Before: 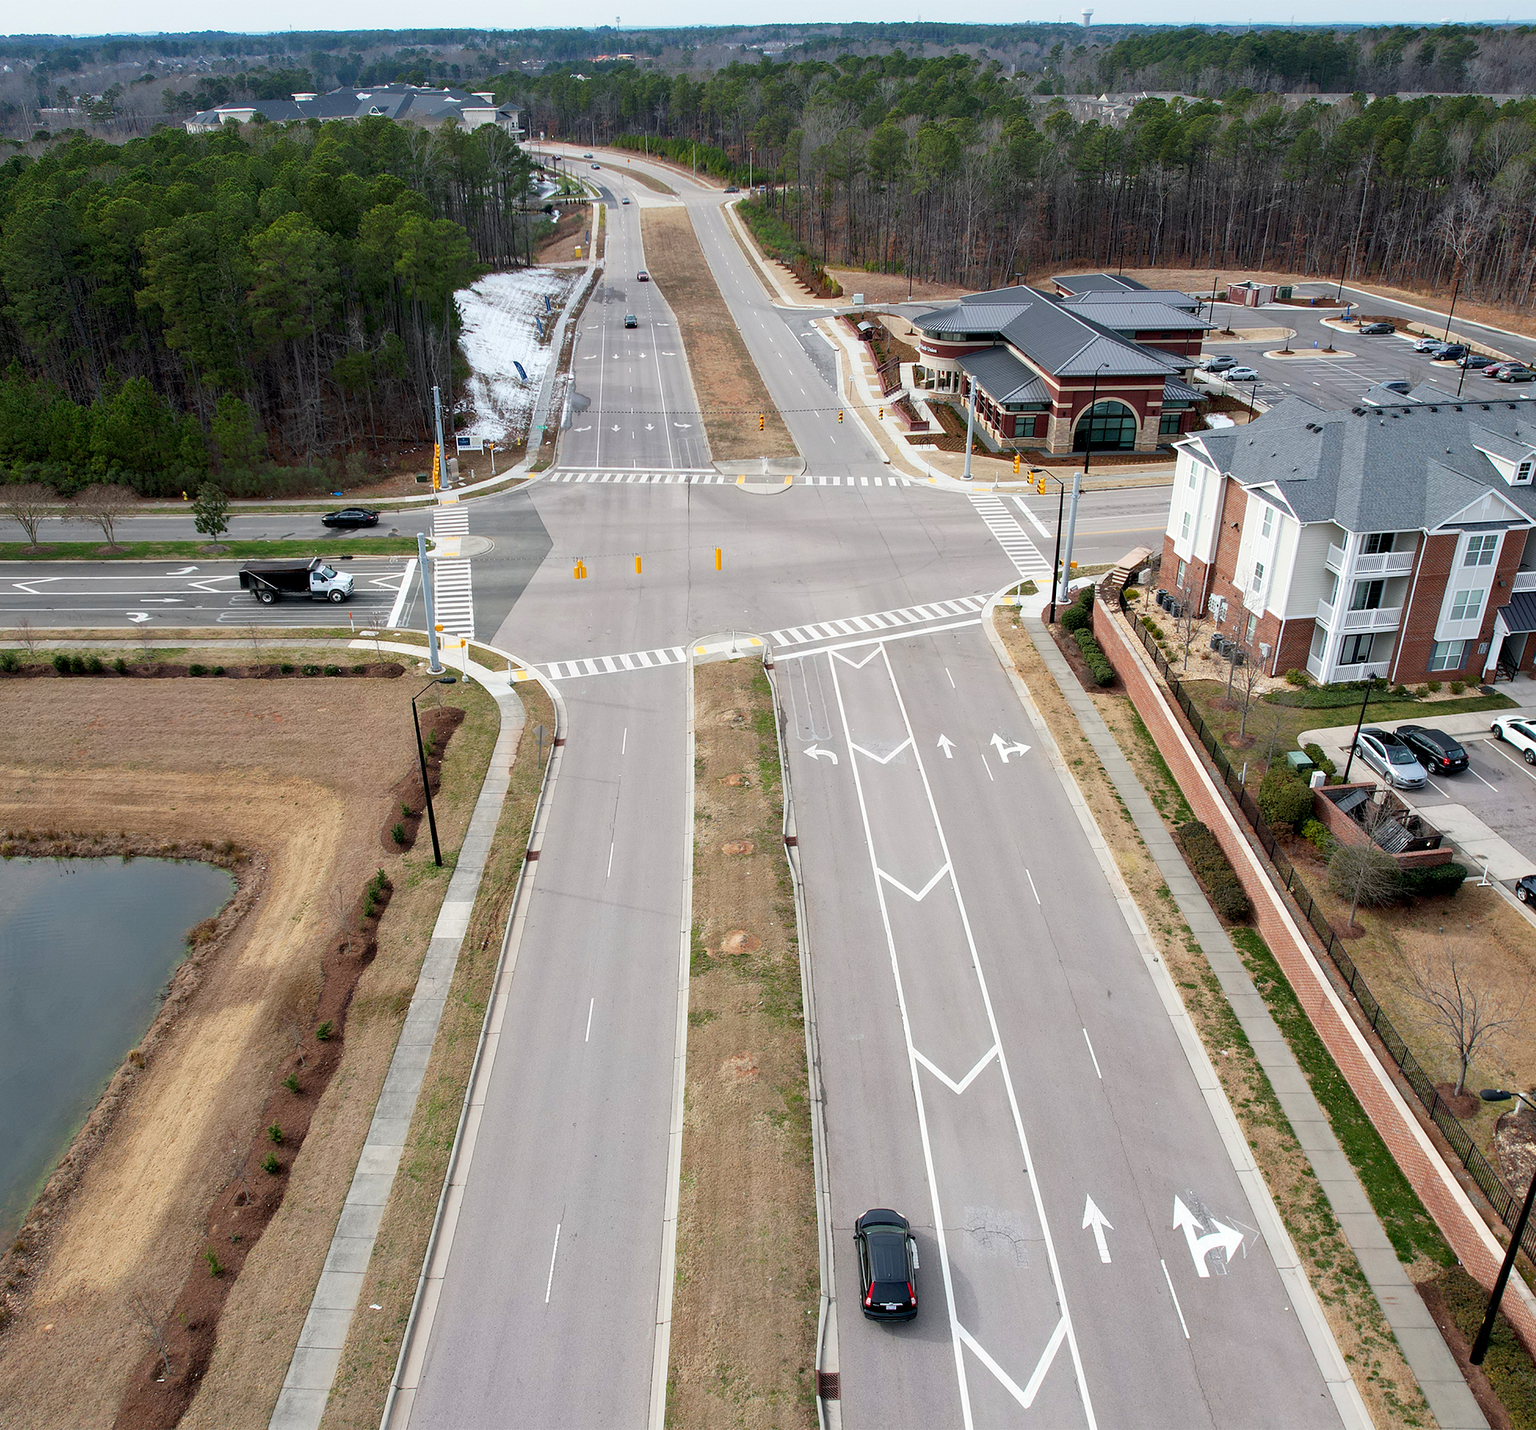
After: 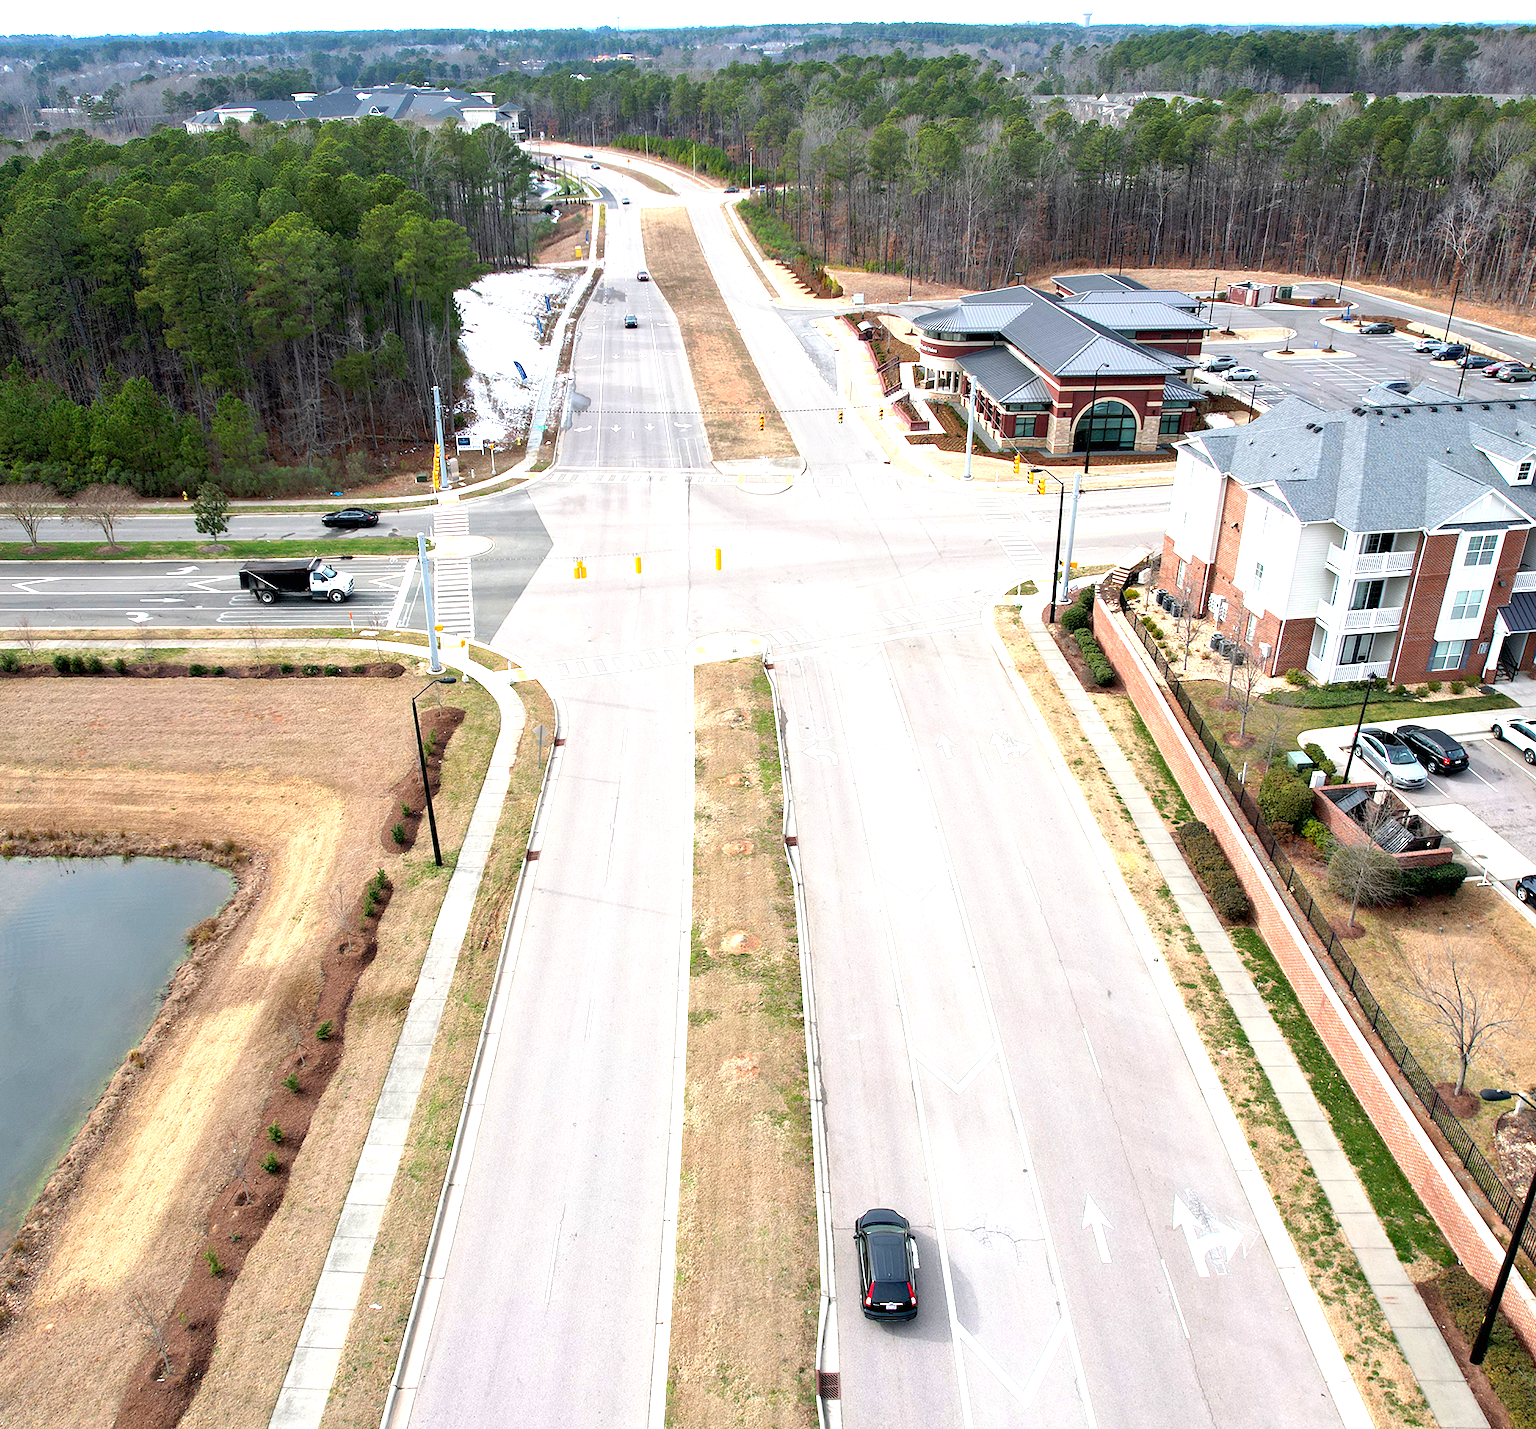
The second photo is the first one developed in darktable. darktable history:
exposure: black level correction 0, exposure 1.098 EV, compensate highlight preservation false
